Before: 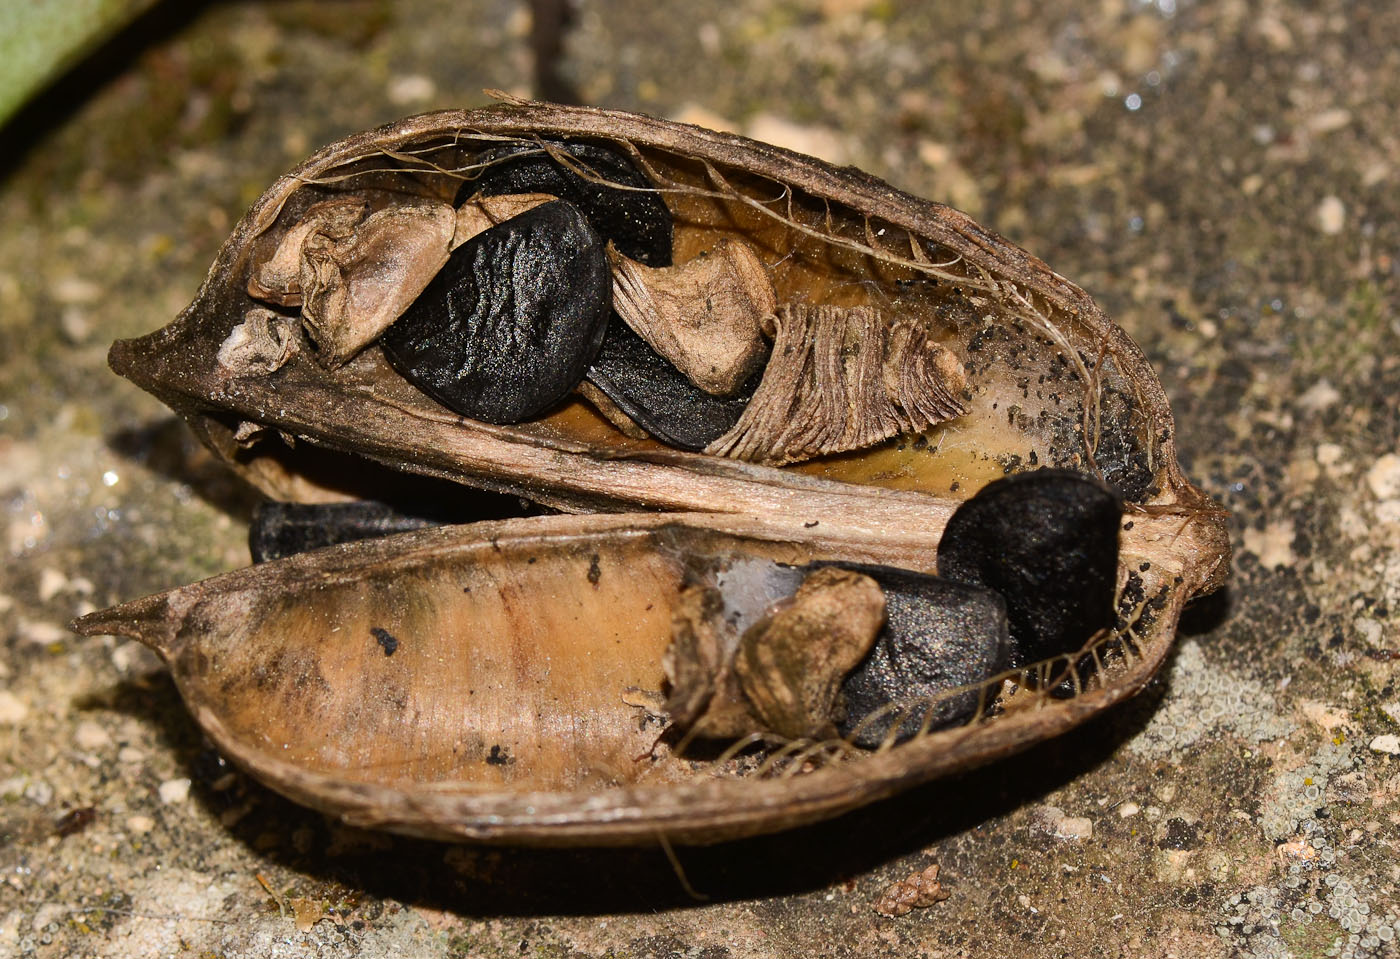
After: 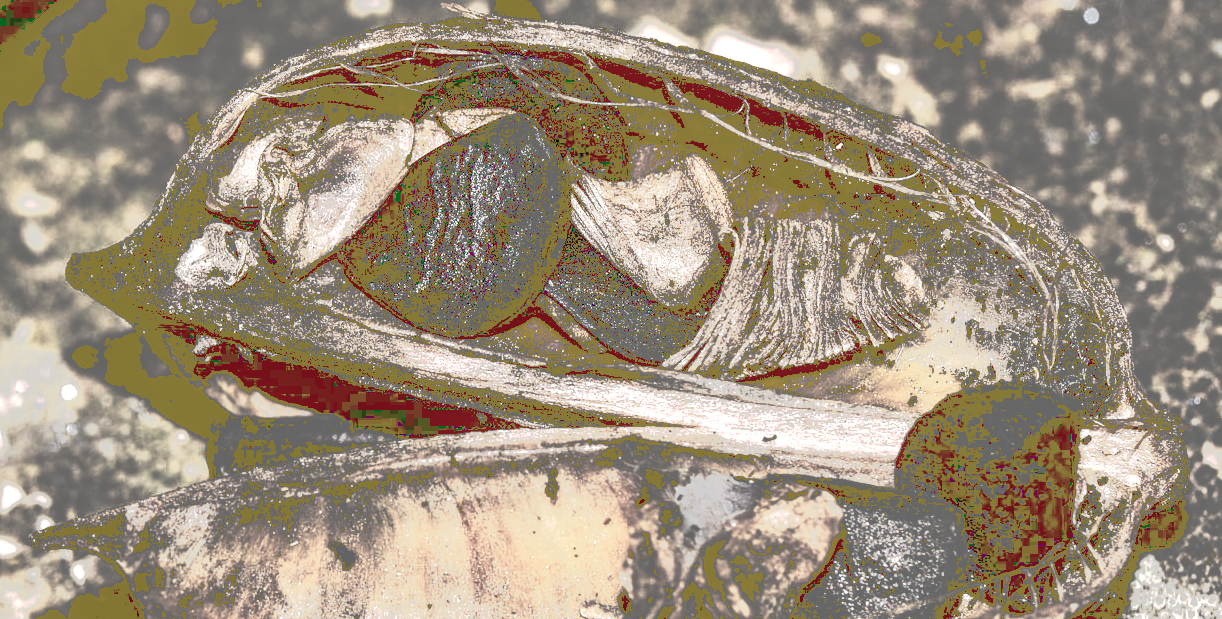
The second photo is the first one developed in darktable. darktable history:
crop: left 3.015%, top 8.969%, right 9.647%, bottom 26.457%
vibrance: vibrance 0%
local contrast: on, module defaults
color zones: curves: ch0 [(0, 0.6) (0.129, 0.585) (0.193, 0.596) (0.429, 0.5) (0.571, 0.5) (0.714, 0.5) (0.857, 0.5) (1, 0.6)]; ch1 [(0, 0.453) (0.112, 0.245) (0.213, 0.252) (0.429, 0.233) (0.571, 0.231) (0.683, 0.242) (0.857, 0.296) (1, 0.453)]
exposure: exposure 0.6 EV, compensate highlight preservation false
tone curve: curves: ch0 [(0, 0) (0.003, 0.437) (0.011, 0.438) (0.025, 0.441) (0.044, 0.441) (0.069, 0.441) (0.1, 0.444) (0.136, 0.447) (0.177, 0.452) (0.224, 0.457) (0.277, 0.466) (0.335, 0.485) (0.399, 0.514) (0.468, 0.558) (0.543, 0.616) (0.623, 0.686) (0.709, 0.76) (0.801, 0.803) (0.898, 0.825) (1, 1)], preserve colors none
contrast brightness saturation: contrast 0.24, brightness -0.24, saturation 0.14
white balance: red 0.982, blue 1.018
